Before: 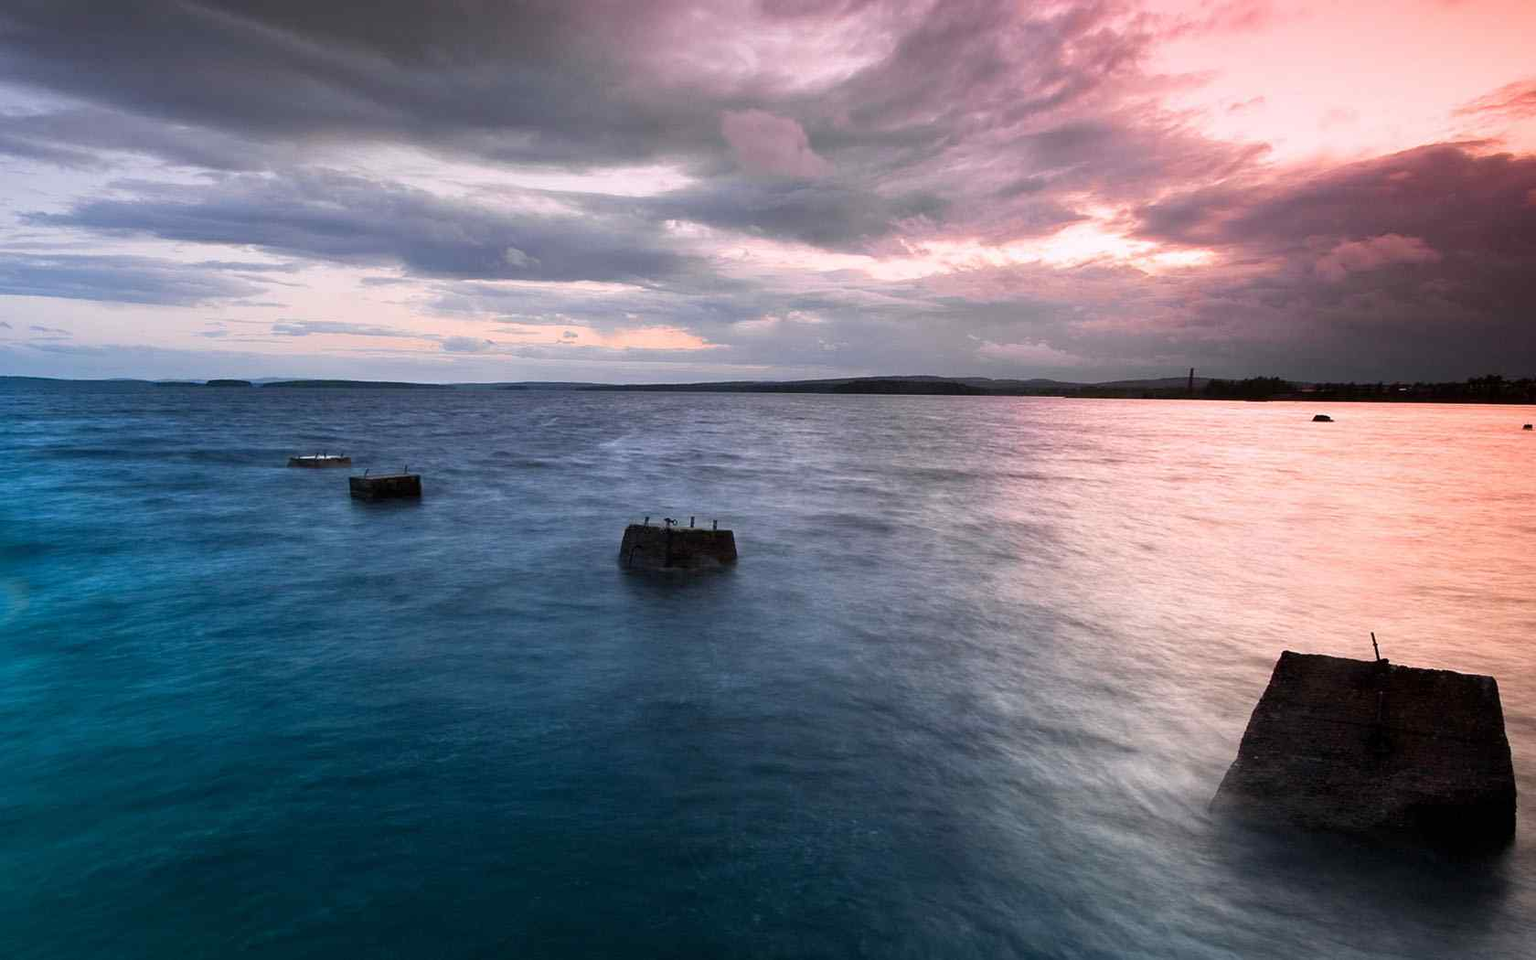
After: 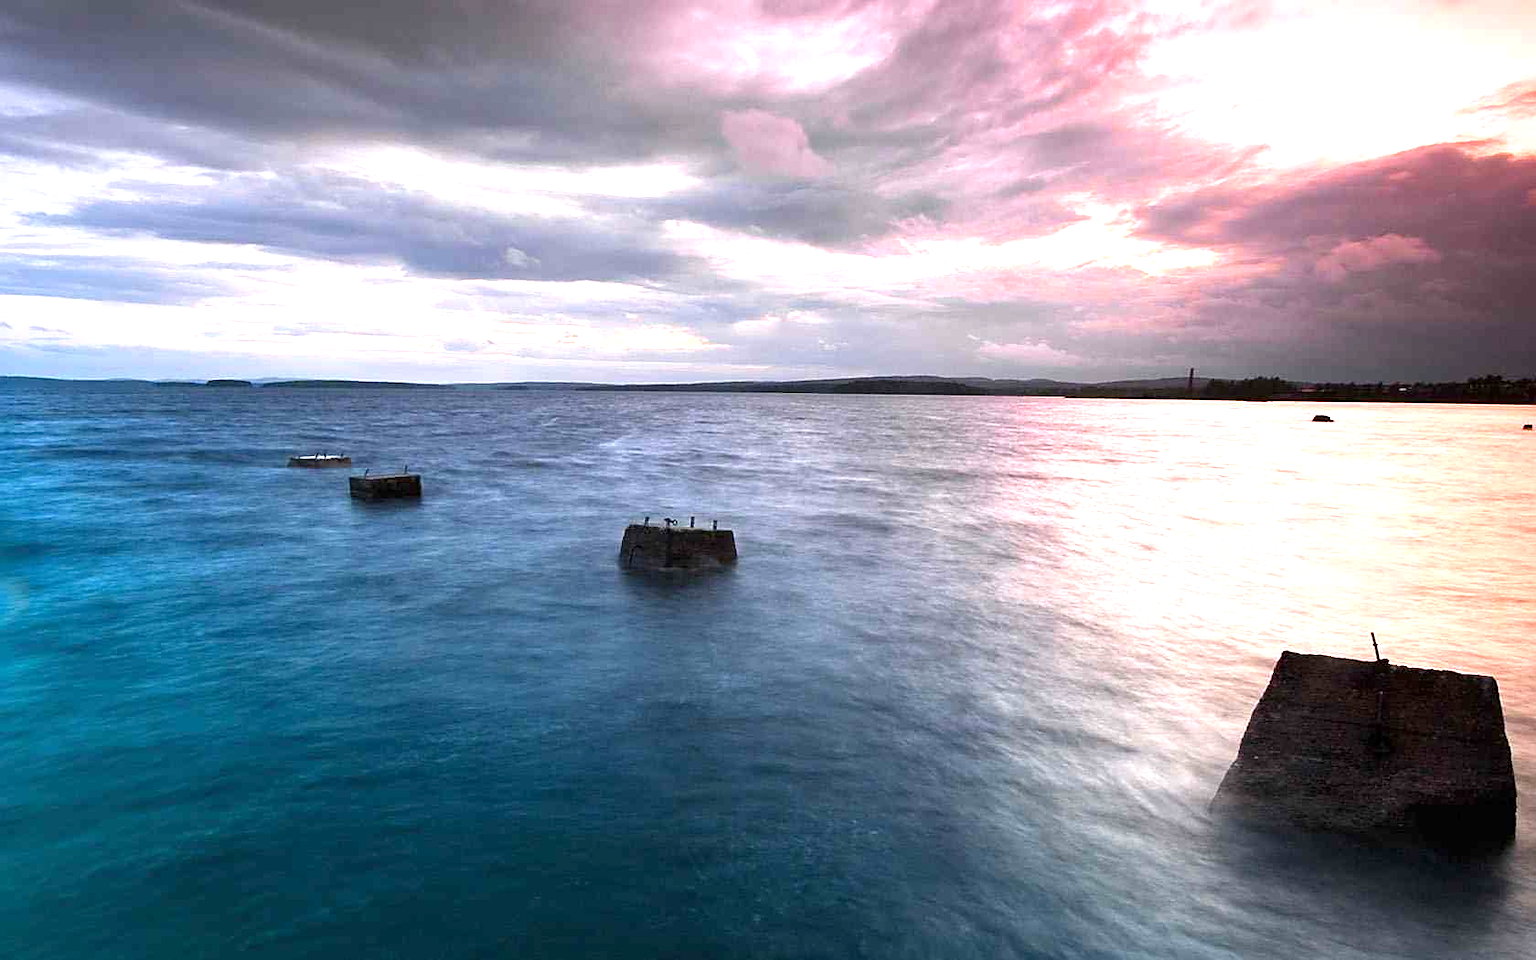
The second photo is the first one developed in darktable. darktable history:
sharpen: radius 1.864, amount 0.398, threshold 1.271
exposure: exposure 0.943 EV, compensate highlight preservation false
